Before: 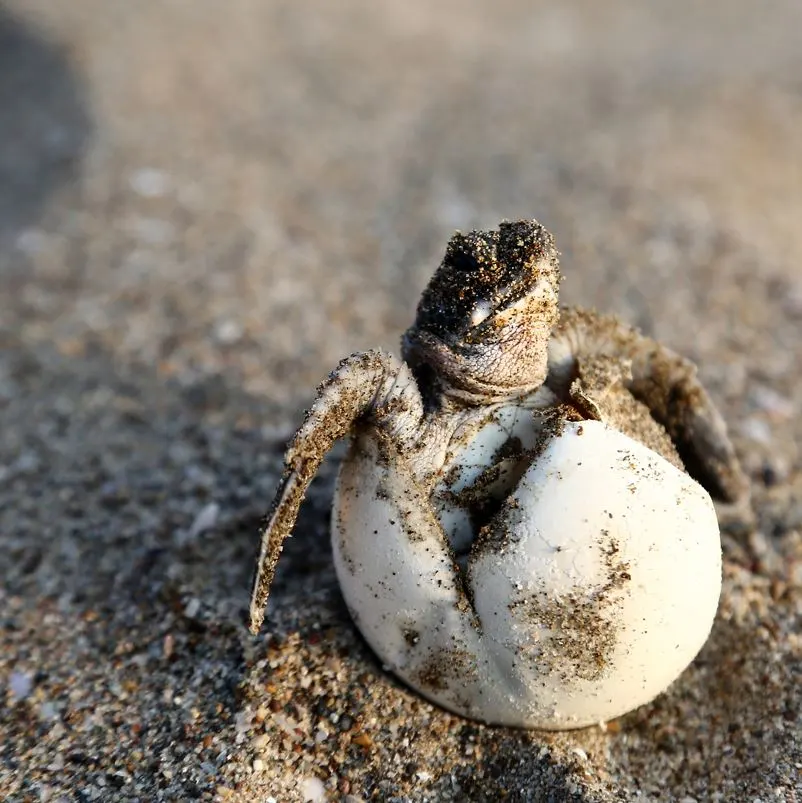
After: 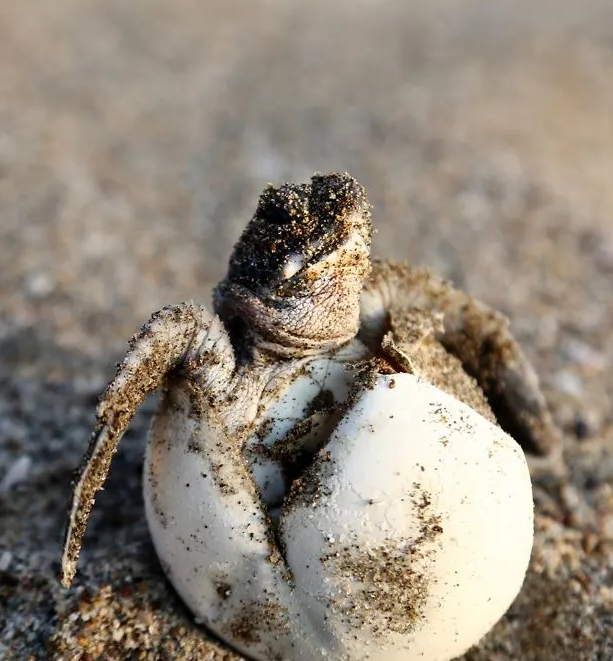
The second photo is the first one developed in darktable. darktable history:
crop: left 23.536%, top 5.888%, bottom 11.791%
